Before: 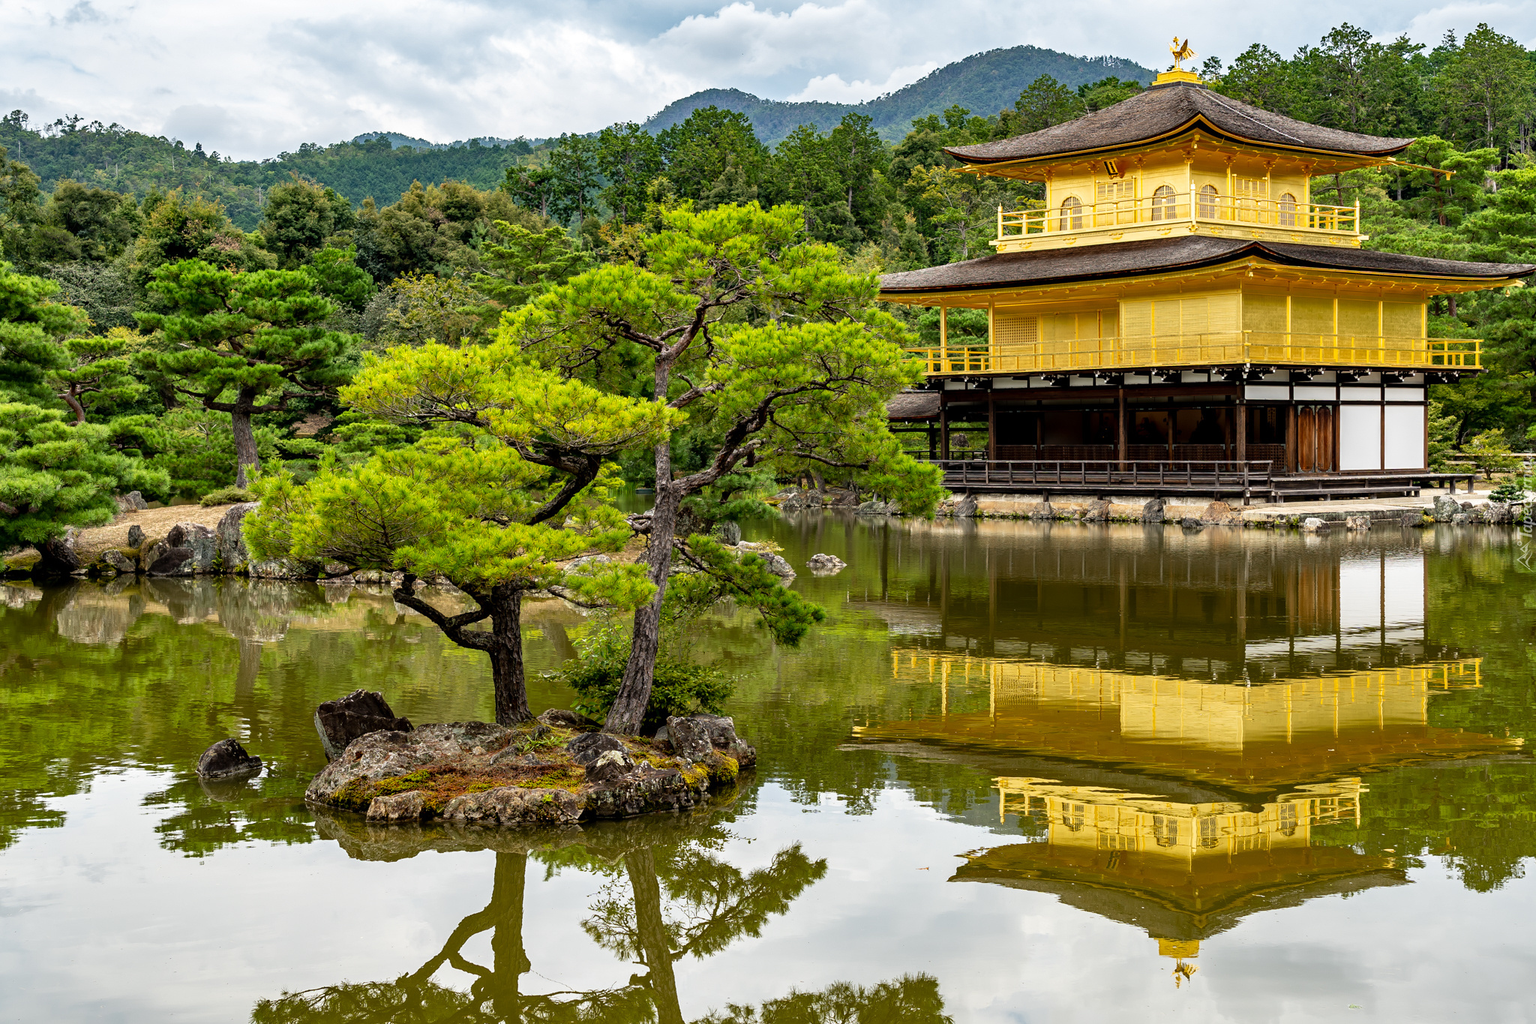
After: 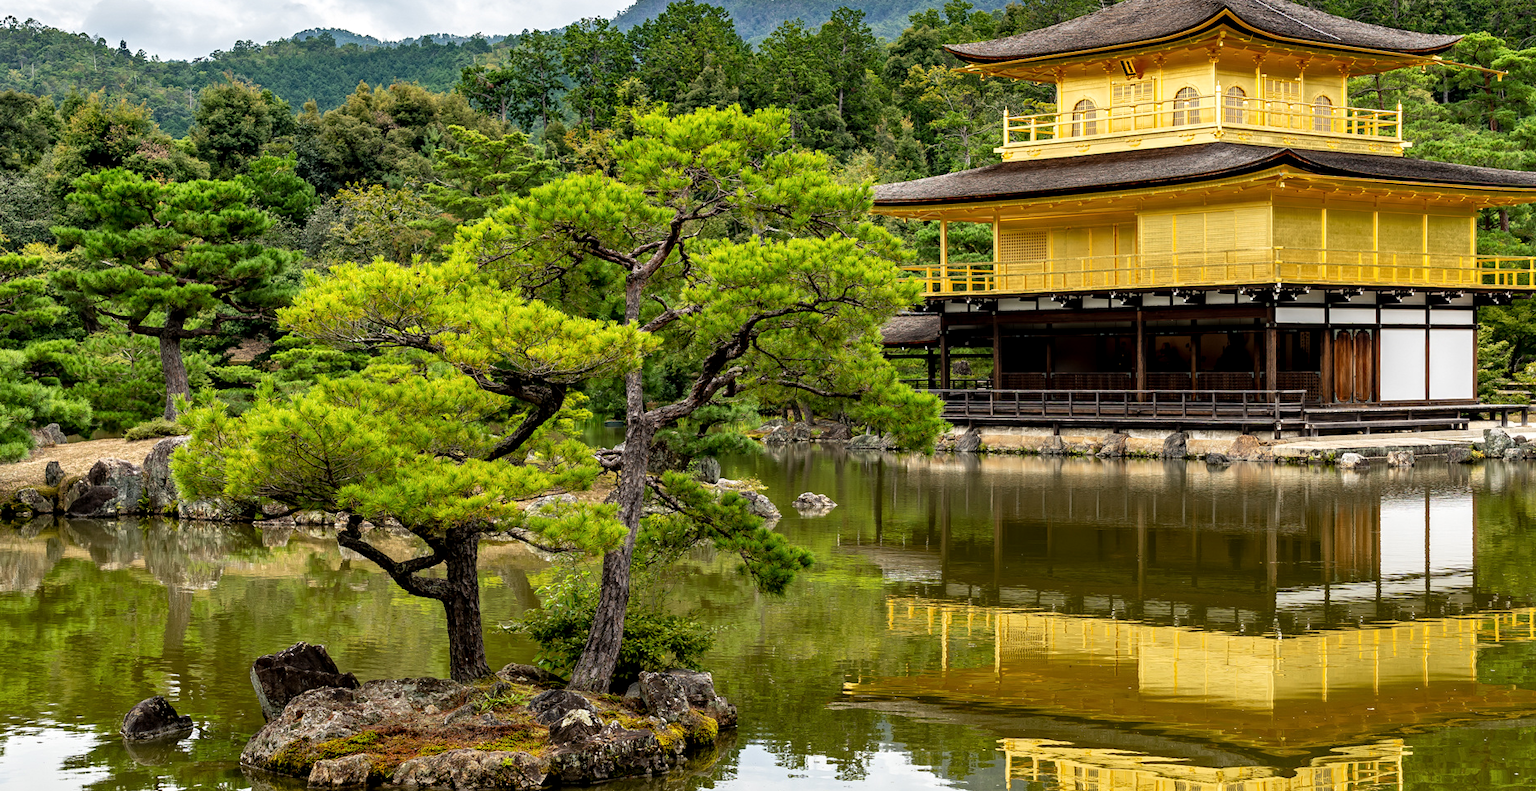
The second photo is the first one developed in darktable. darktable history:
local contrast: highlights 104%, shadows 97%, detail 119%, midtone range 0.2
crop: left 5.712%, top 10.43%, right 3.496%, bottom 19.374%
